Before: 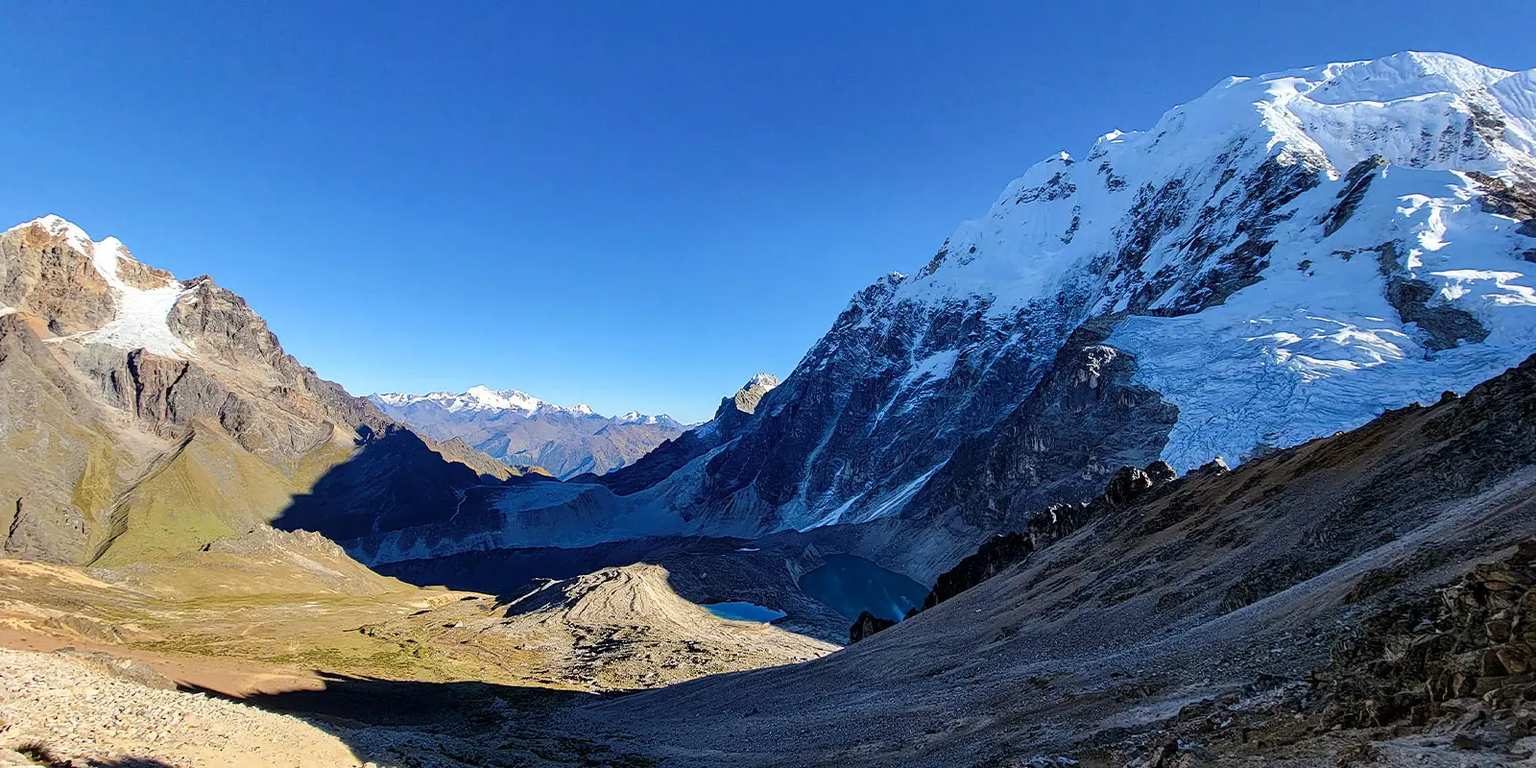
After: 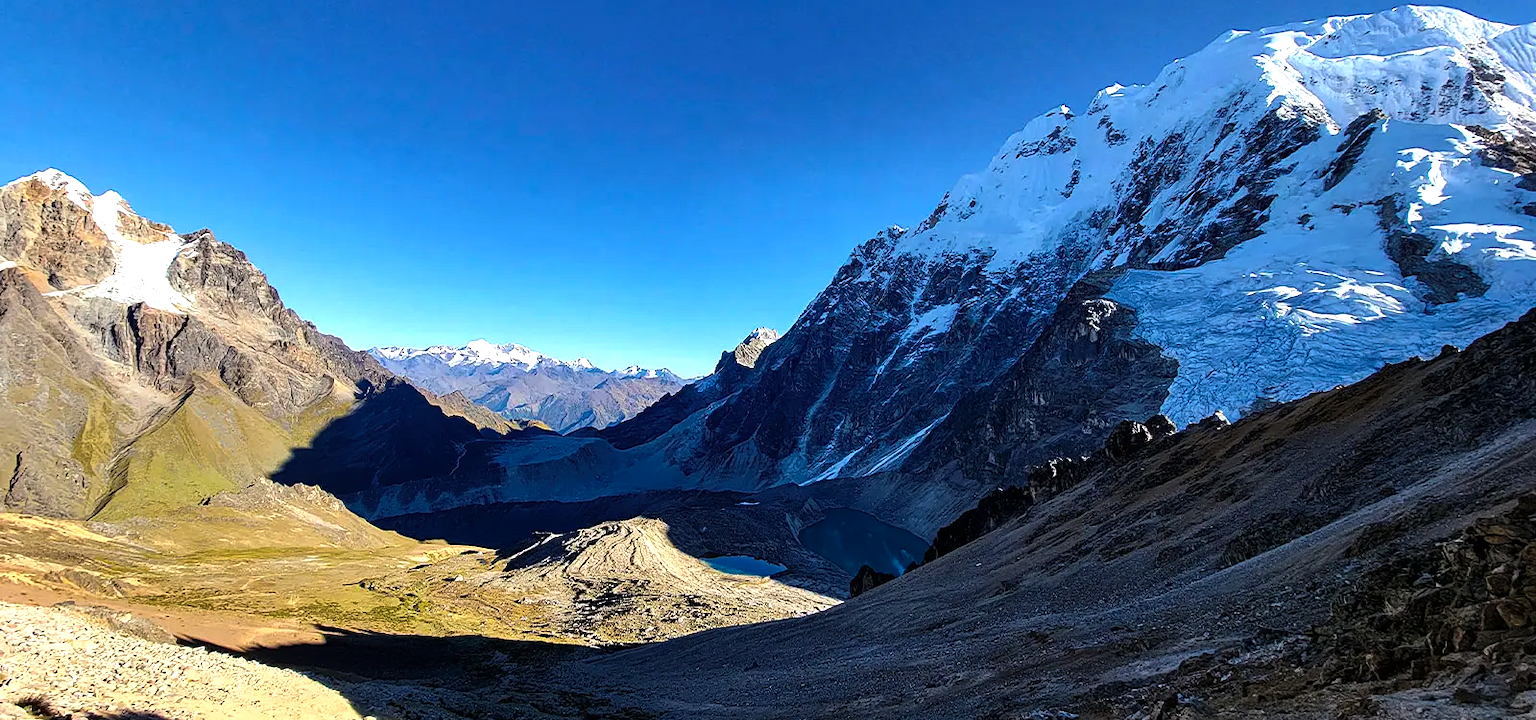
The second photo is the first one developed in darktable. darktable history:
color balance rgb: perceptual brilliance grading › highlights 14.29%, perceptual brilliance grading › mid-tones -5.92%, perceptual brilliance grading › shadows -26.83%, global vibrance 31.18%
crop and rotate: top 6.25%
